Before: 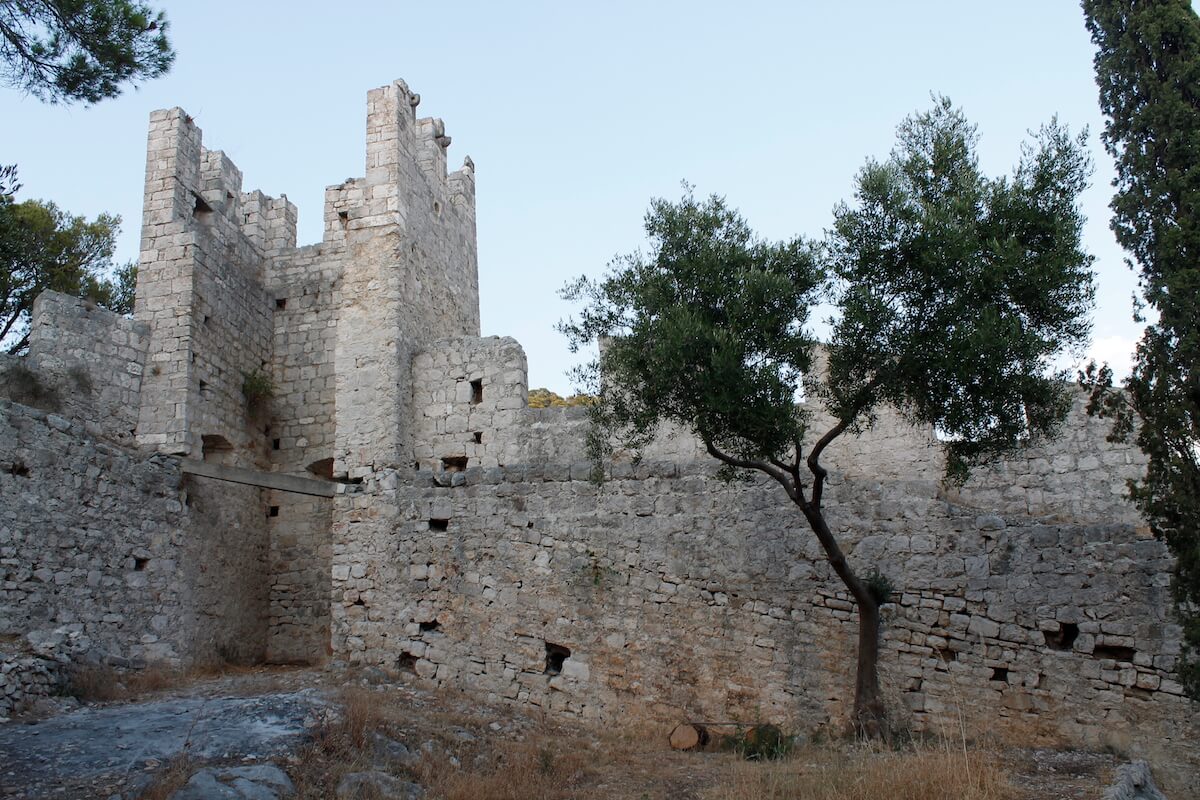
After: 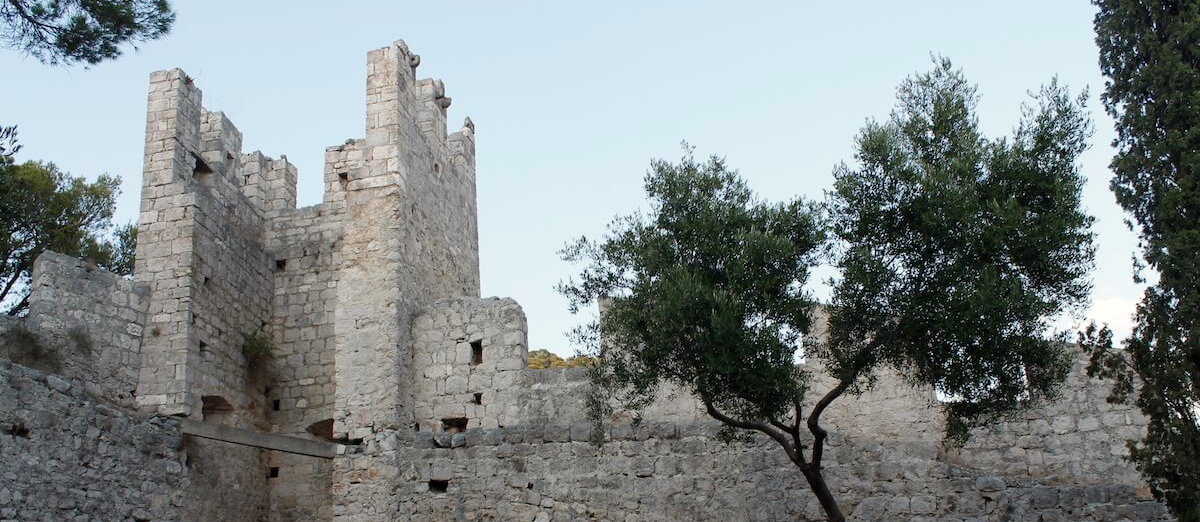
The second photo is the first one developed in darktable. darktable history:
crop and rotate: top 4.912%, bottom 29.825%
color correction: highlights b* 3.02
